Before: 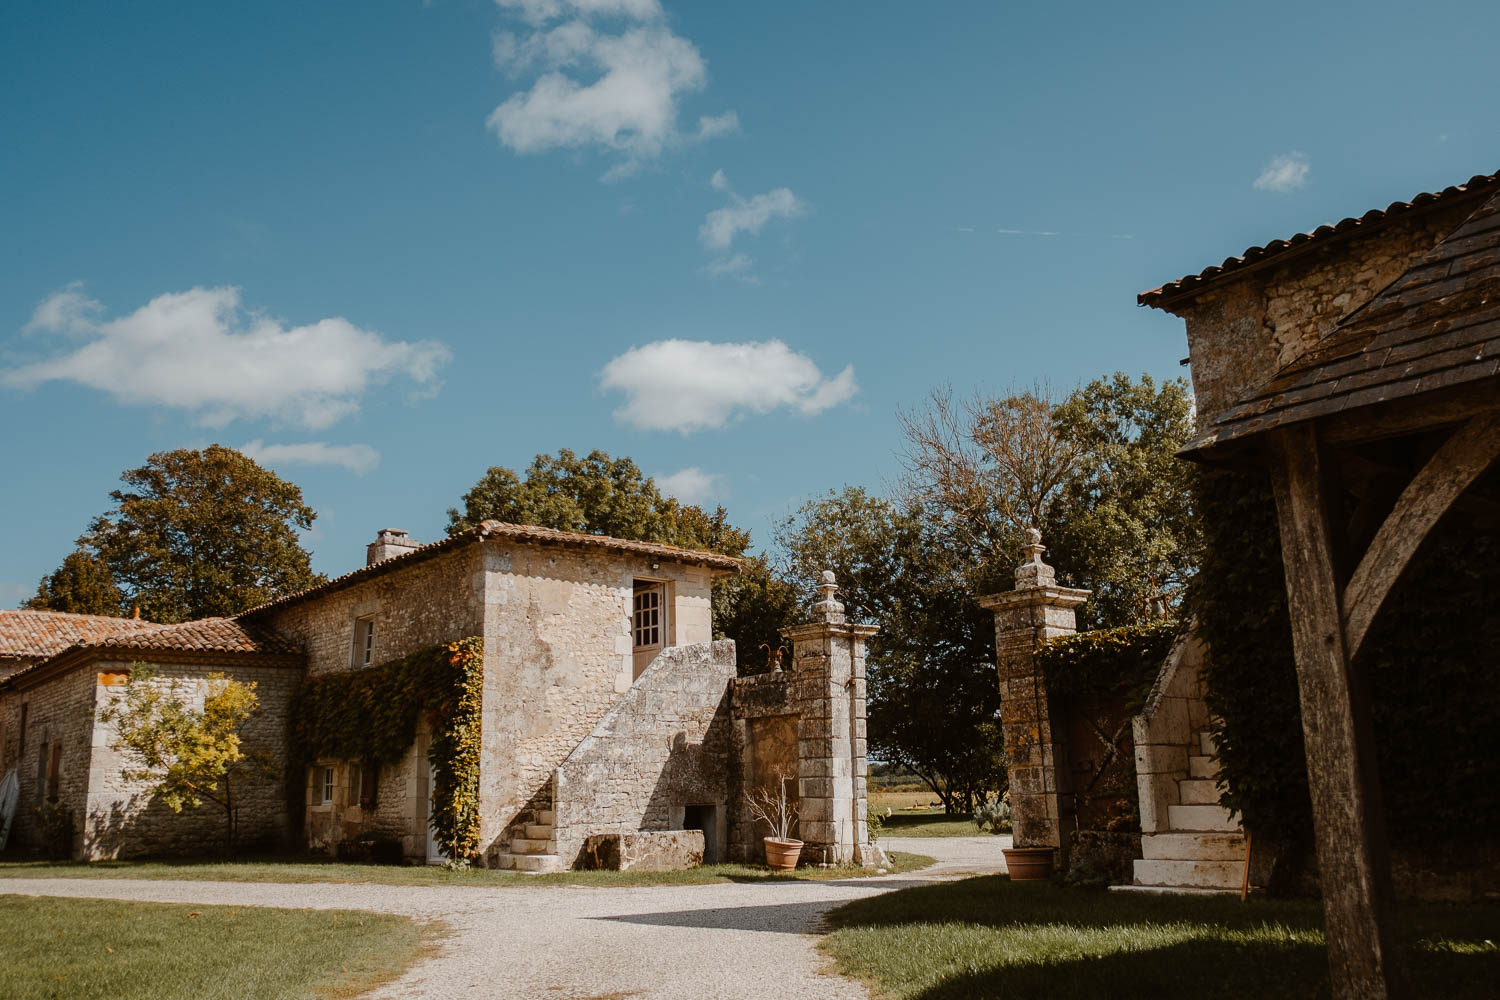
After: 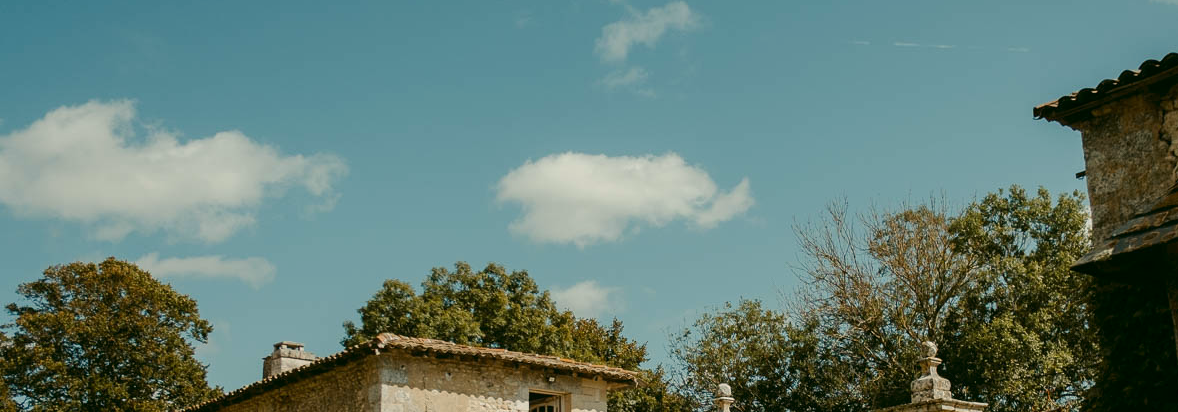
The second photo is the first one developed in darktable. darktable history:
crop: left 6.961%, top 18.763%, right 14.453%, bottom 39.948%
color correction: highlights a* -0.426, highlights b* 9.49, shadows a* -8.81, shadows b* 1.36
